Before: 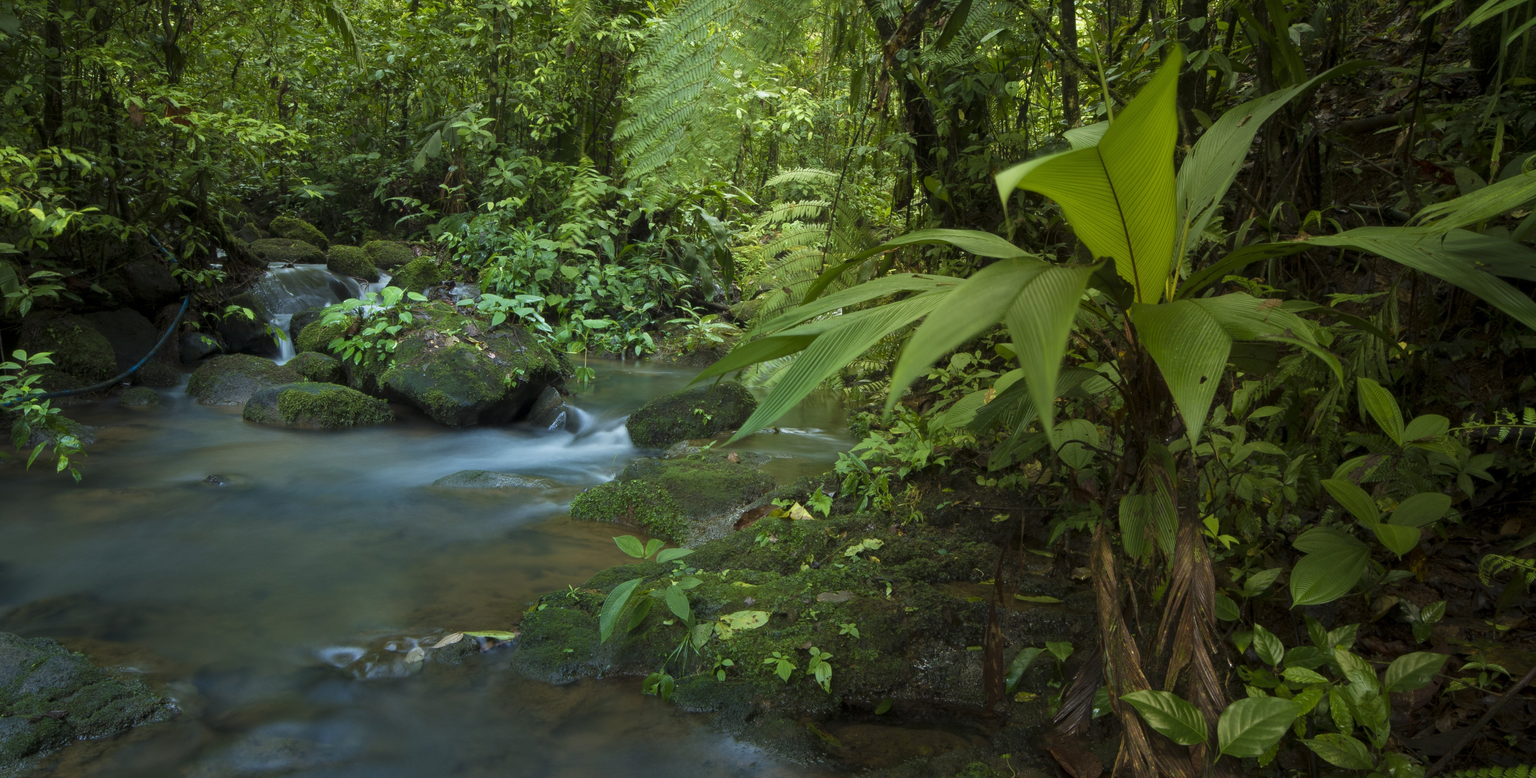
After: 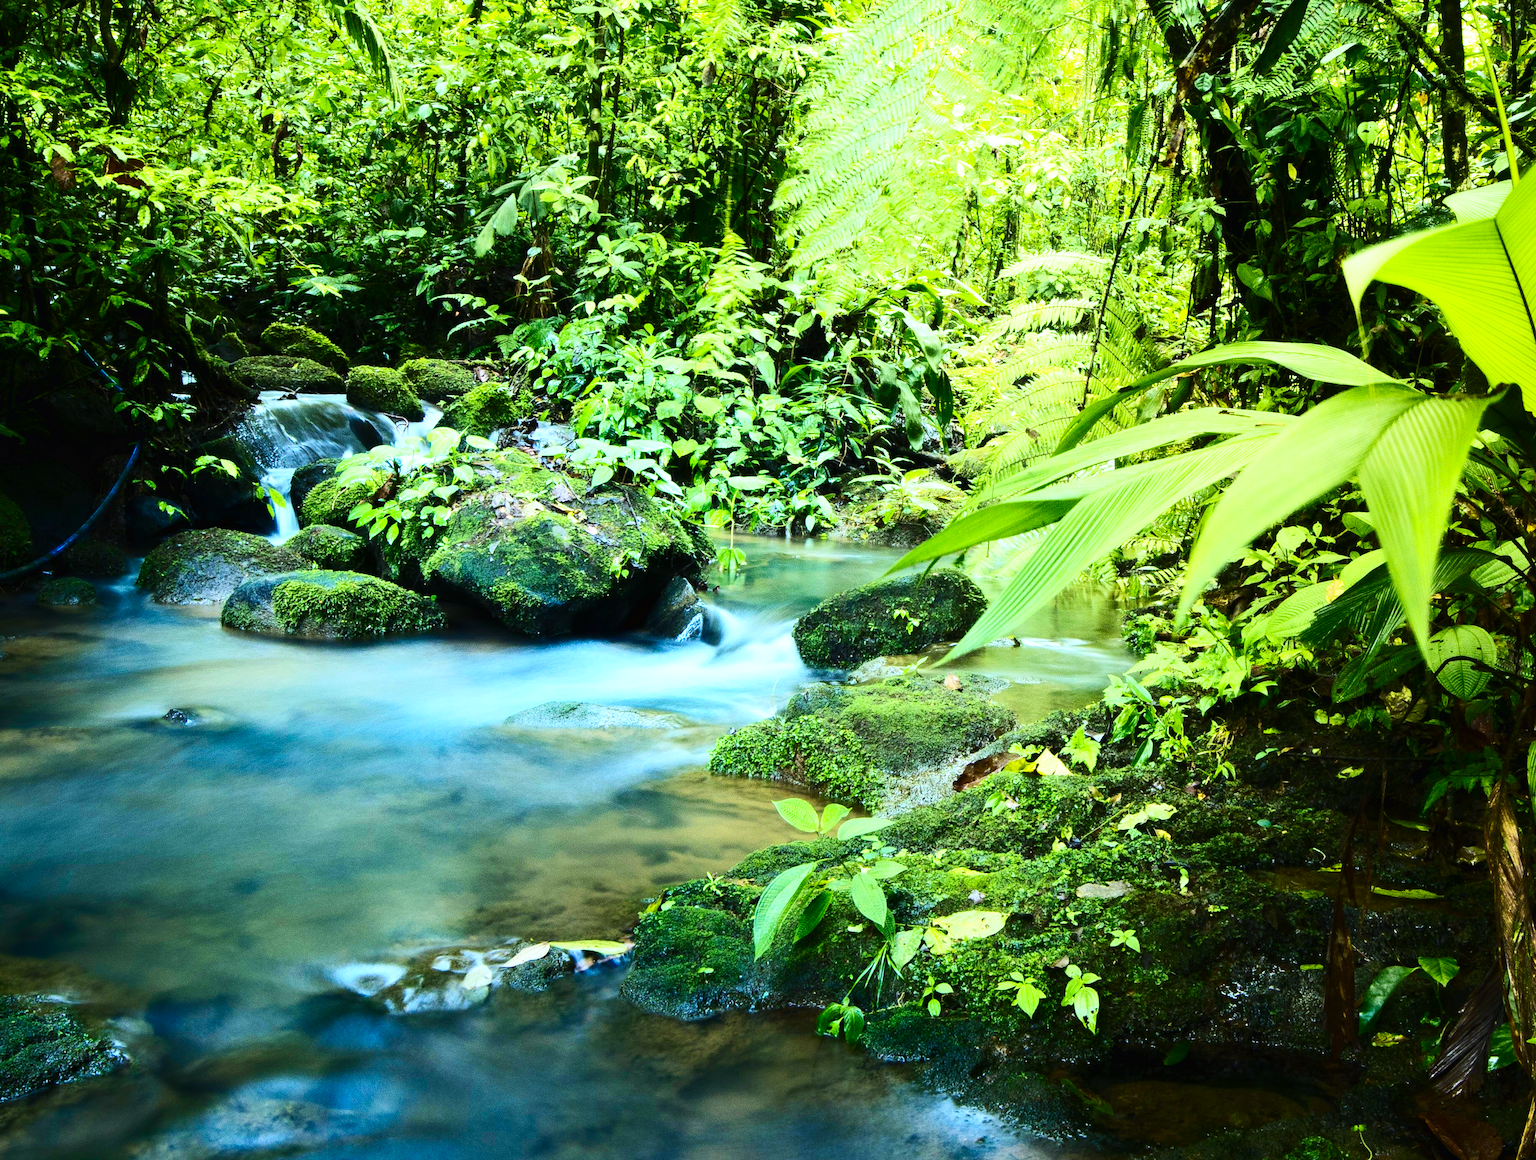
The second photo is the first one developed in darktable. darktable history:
tone equalizer: -8 EV -0.443 EV, -7 EV -0.391 EV, -6 EV -0.34 EV, -5 EV -0.235 EV, -3 EV 0.196 EV, -2 EV 0.331 EV, -1 EV 0.392 EV, +0 EV 0.413 EV
base curve: curves: ch0 [(0, 0.003) (0.001, 0.002) (0.006, 0.004) (0.02, 0.022) (0.048, 0.086) (0.094, 0.234) (0.162, 0.431) (0.258, 0.629) (0.385, 0.8) (0.548, 0.918) (0.751, 0.988) (1, 1)], preserve colors none
crop and rotate: left 6.181%, right 26.739%
color calibration: output R [0.994, 0.059, -0.119, 0], output G [-0.036, 1.09, -0.119, 0], output B [0.078, -0.108, 0.961, 0], x 0.37, y 0.382, temperature 4320.38 K
contrast brightness saturation: contrast 0.409, brightness 0.115, saturation 0.208
